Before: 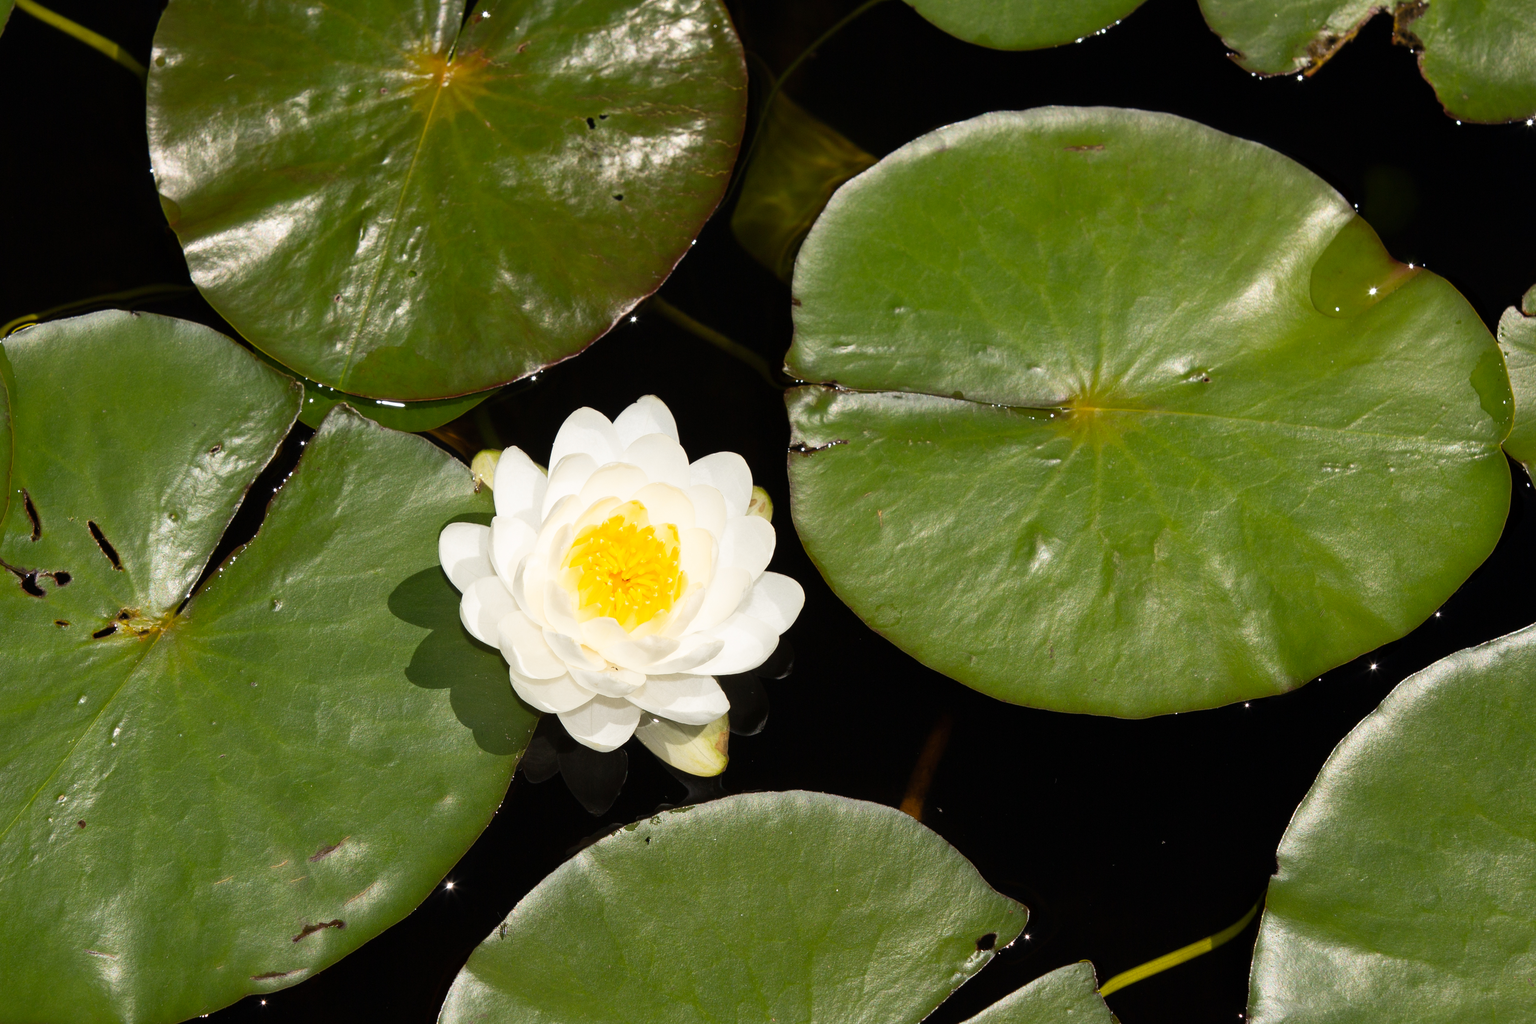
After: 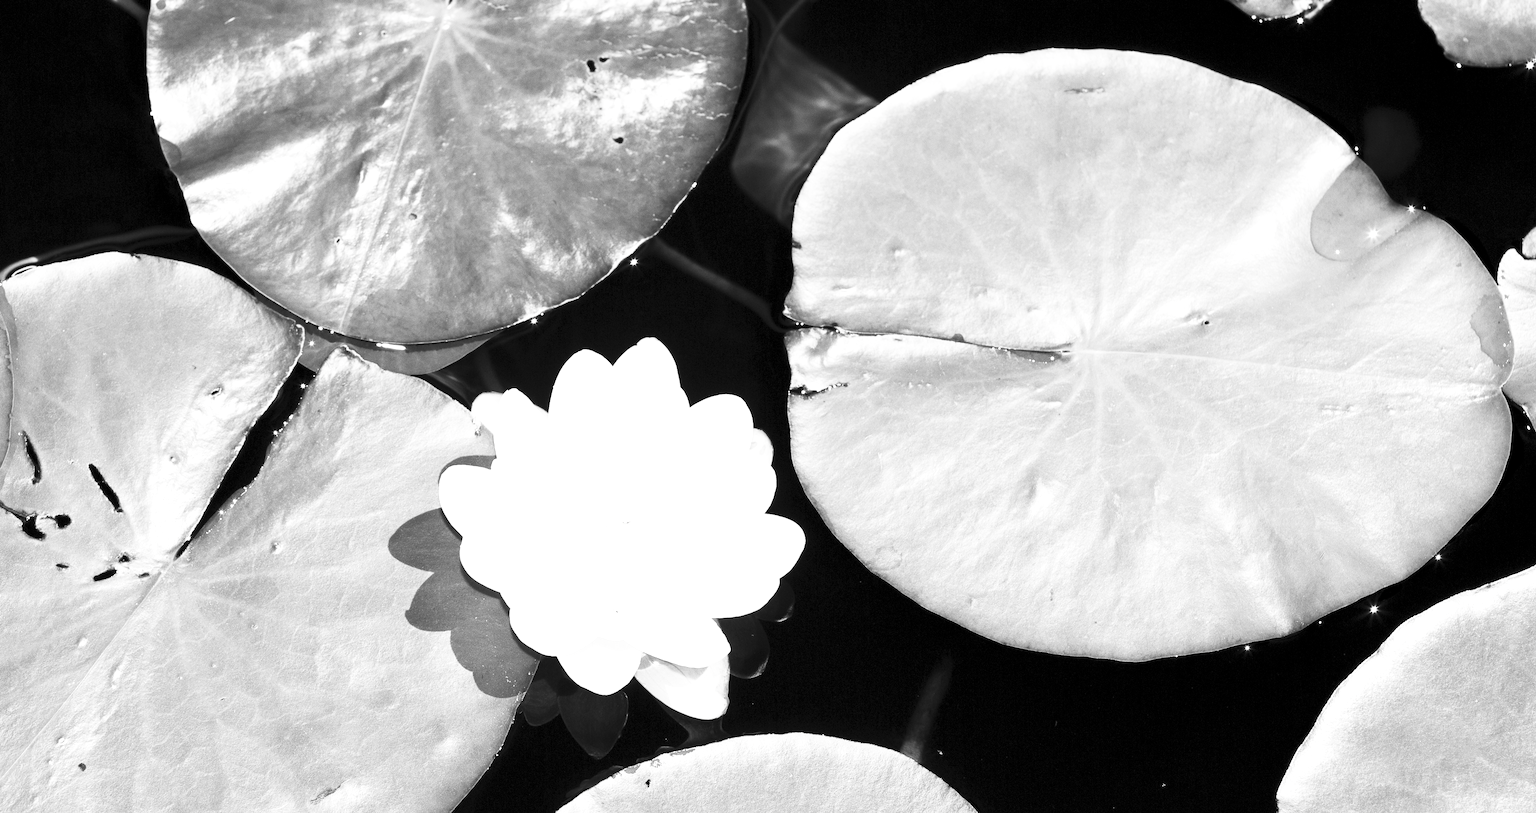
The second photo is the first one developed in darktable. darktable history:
color balance rgb: highlights gain › luminance 14.603%, perceptual saturation grading › global saturation 30.648%, perceptual brilliance grading › global brilliance 2.557%, perceptual brilliance grading › highlights -3.274%, perceptual brilliance grading › shadows 2.989%
contrast brightness saturation: contrast 0.53, brightness 0.458, saturation -0.999
crop and rotate: top 5.651%, bottom 14.83%
exposure: black level correction 0.001, exposure 1.052 EV, compensate highlight preservation false
